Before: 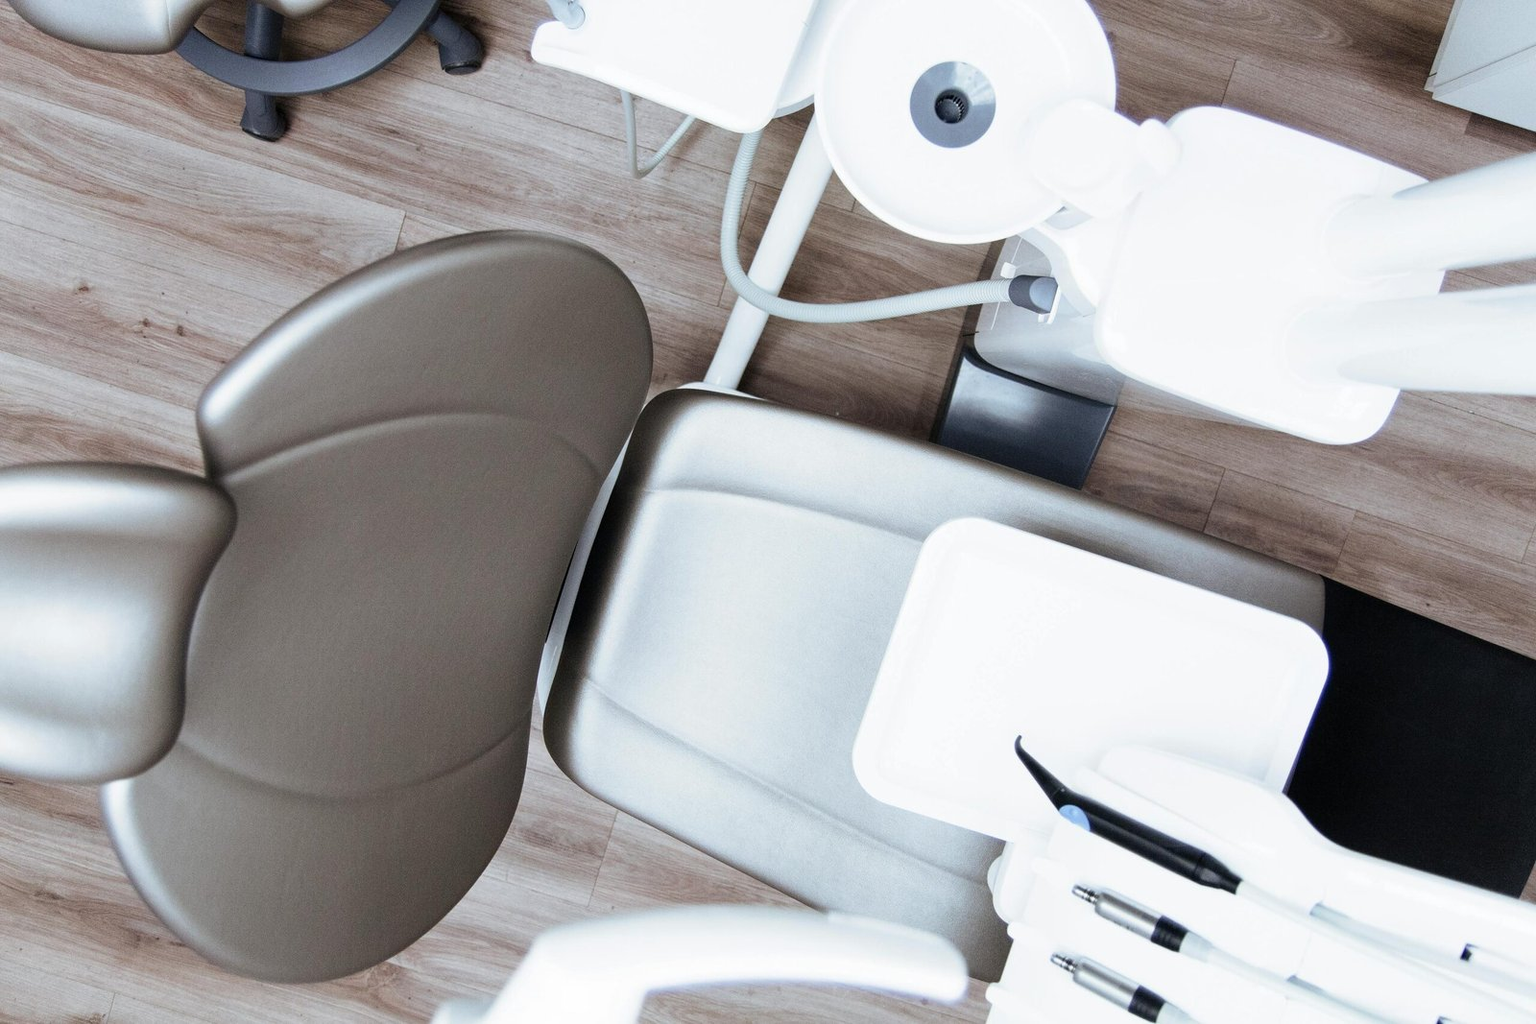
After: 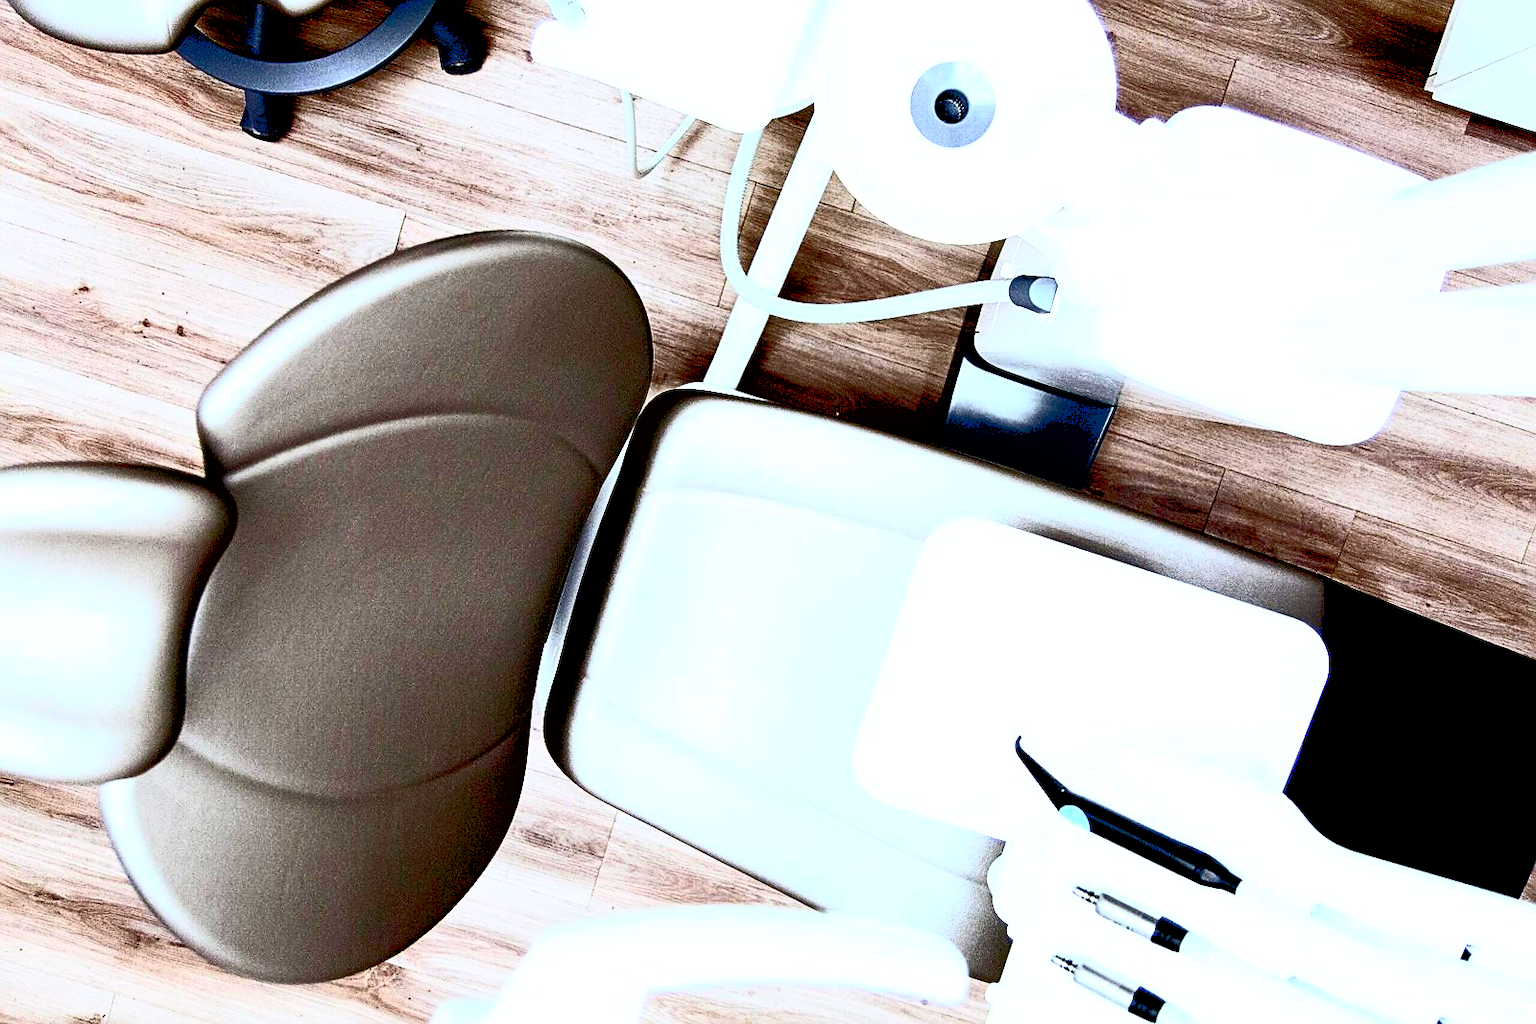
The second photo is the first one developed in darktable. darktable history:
contrast brightness saturation: contrast 0.849, brightness 0.584, saturation 0.571
sharpen: on, module defaults
shadows and highlights: shadows 61.55, white point adjustment 0.398, highlights -34.08, compress 84.21%
exposure: black level correction 0.055, exposure -0.032 EV, compensate highlight preservation false
